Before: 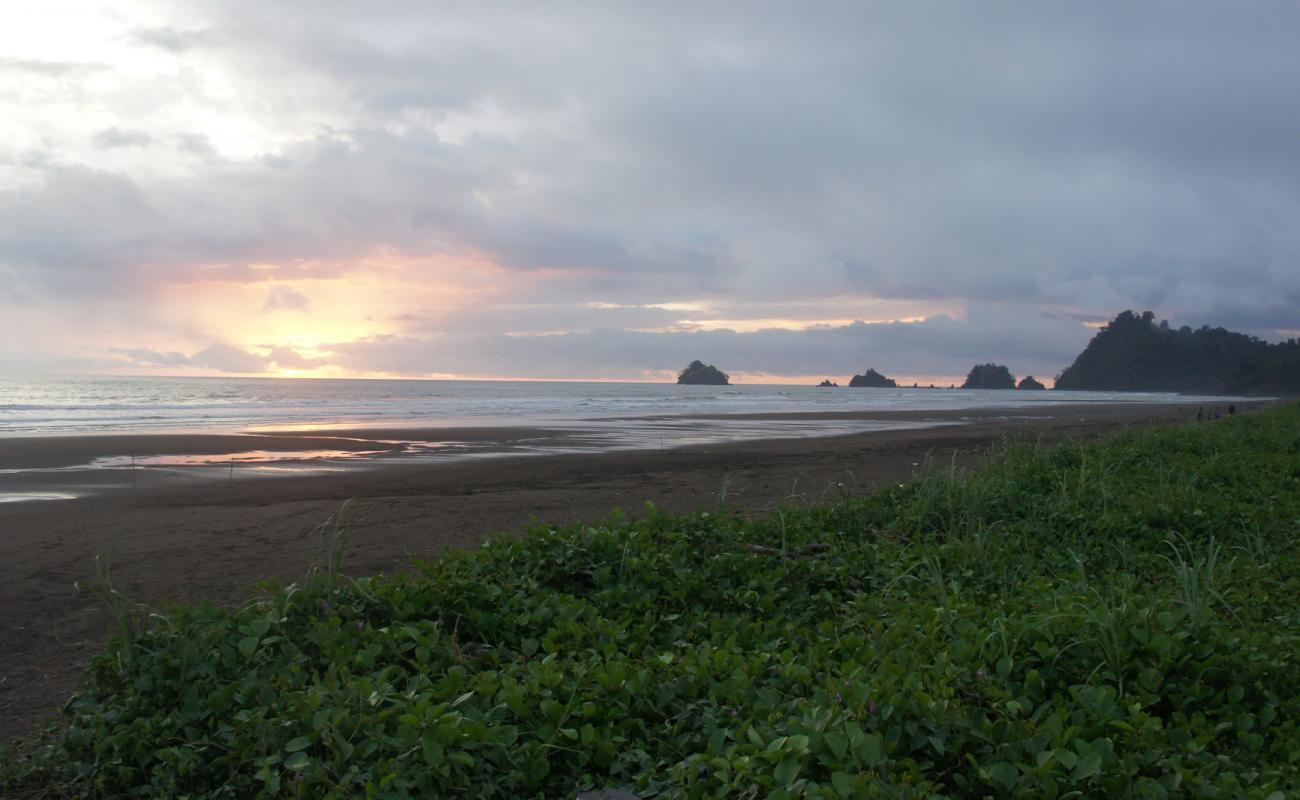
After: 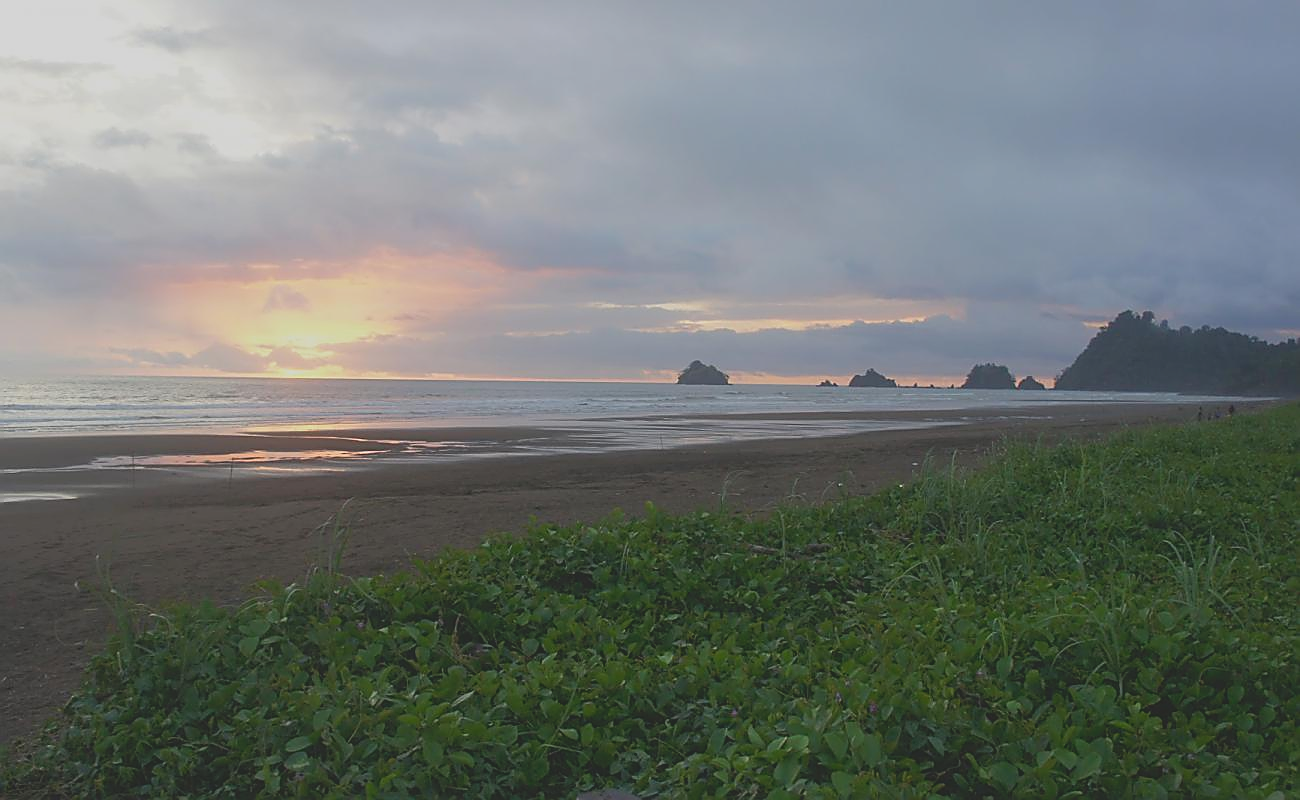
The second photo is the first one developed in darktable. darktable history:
sharpen: radius 1.405, amount 1.258, threshold 0.737
contrast brightness saturation: contrast -0.294
